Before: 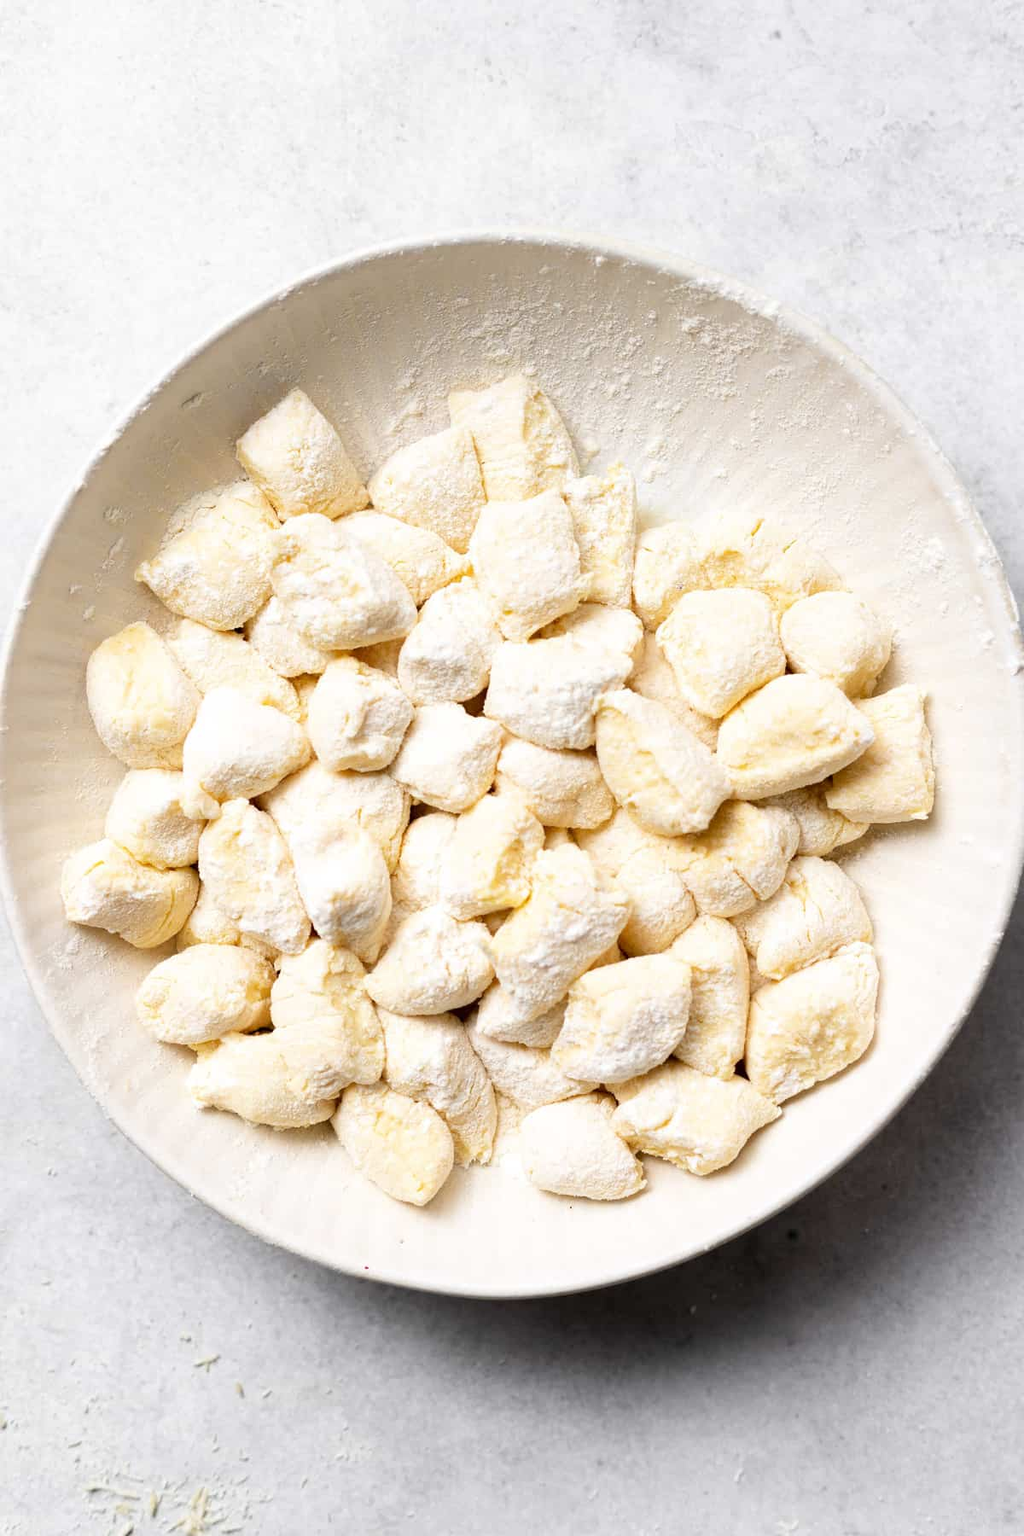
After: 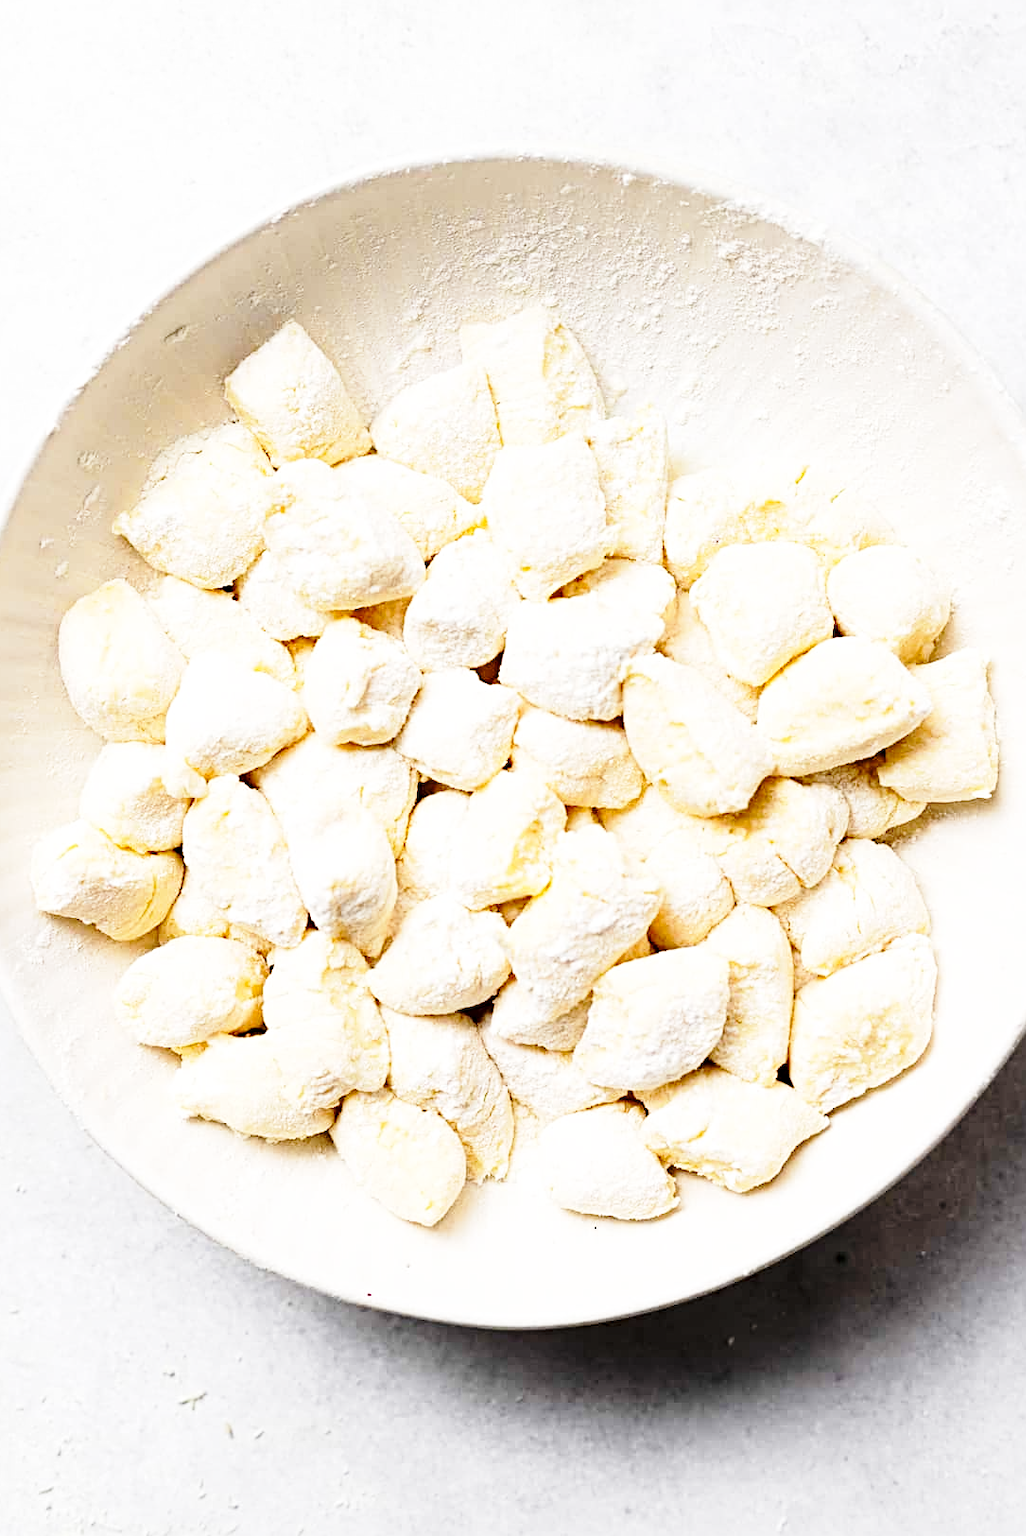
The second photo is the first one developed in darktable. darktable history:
base curve: curves: ch0 [(0, 0) (0.028, 0.03) (0.121, 0.232) (0.46, 0.748) (0.859, 0.968) (1, 1)], preserve colors none
crop: left 3.301%, top 6.453%, right 6.134%, bottom 3.23%
sharpen: radius 3.957
tone equalizer: edges refinement/feathering 500, mask exposure compensation -1.57 EV, preserve details no
